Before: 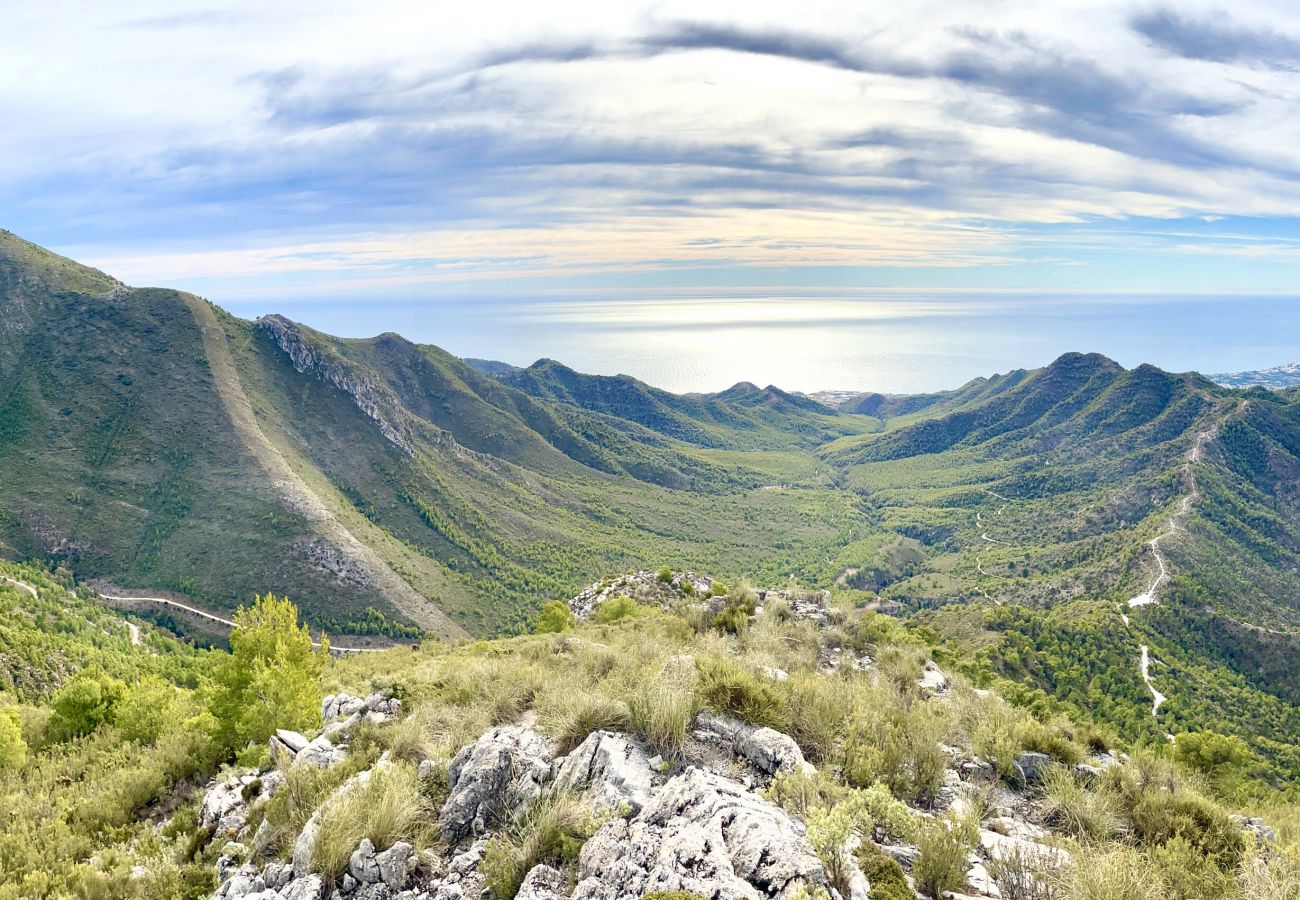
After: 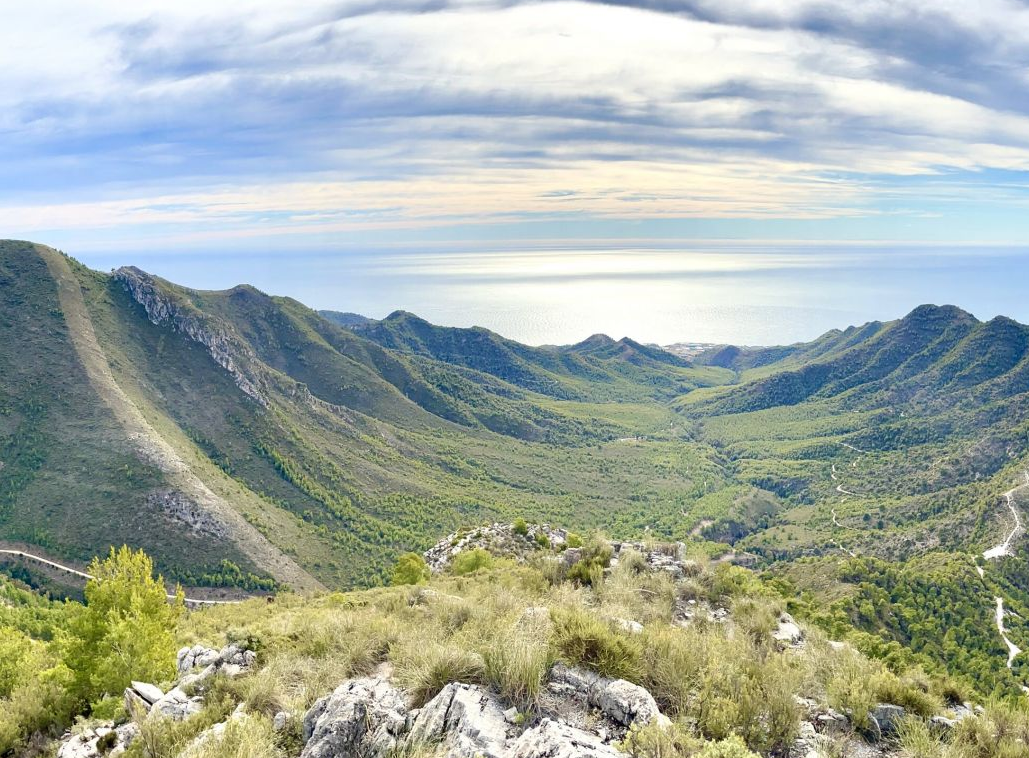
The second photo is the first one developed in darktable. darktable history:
crop: left 11.225%, top 5.381%, right 9.565%, bottom 10.314%
exposure: compensate highlight preservation false
